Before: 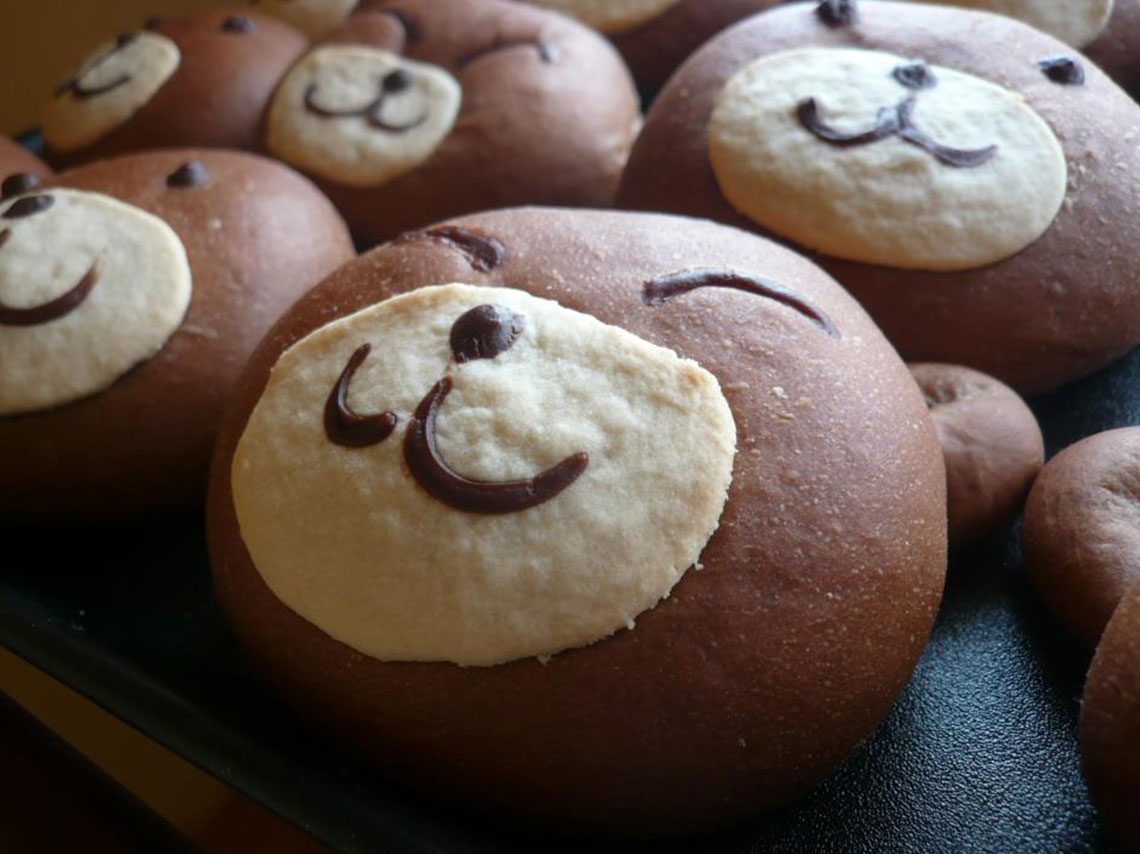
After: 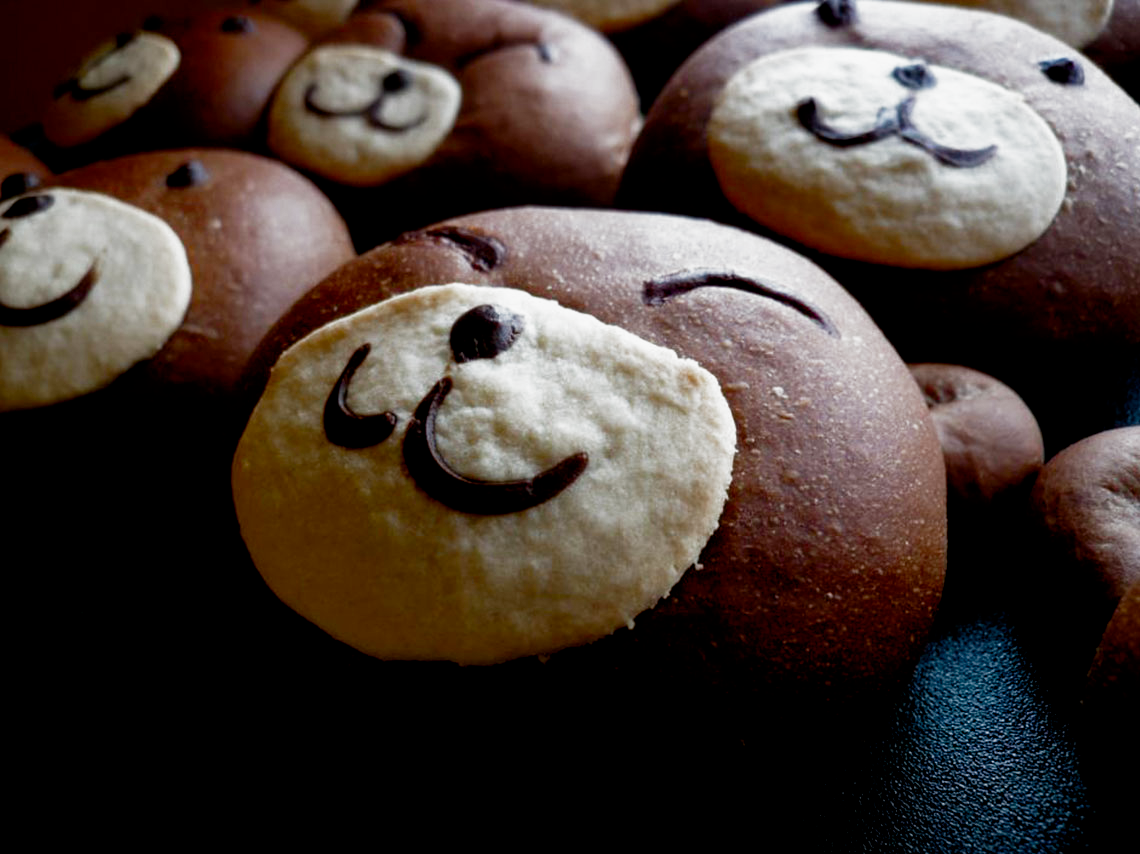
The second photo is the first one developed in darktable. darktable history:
filmic rgb: black relative exposure -3.7 EV, white relative exposure 2.74 EV, dynamic range scaling -5.9%, hardness 3.04, preserve chrominance no, color science v5 (2021)
contrast brightness saturation: brightness -0.215, saturation 0.076
